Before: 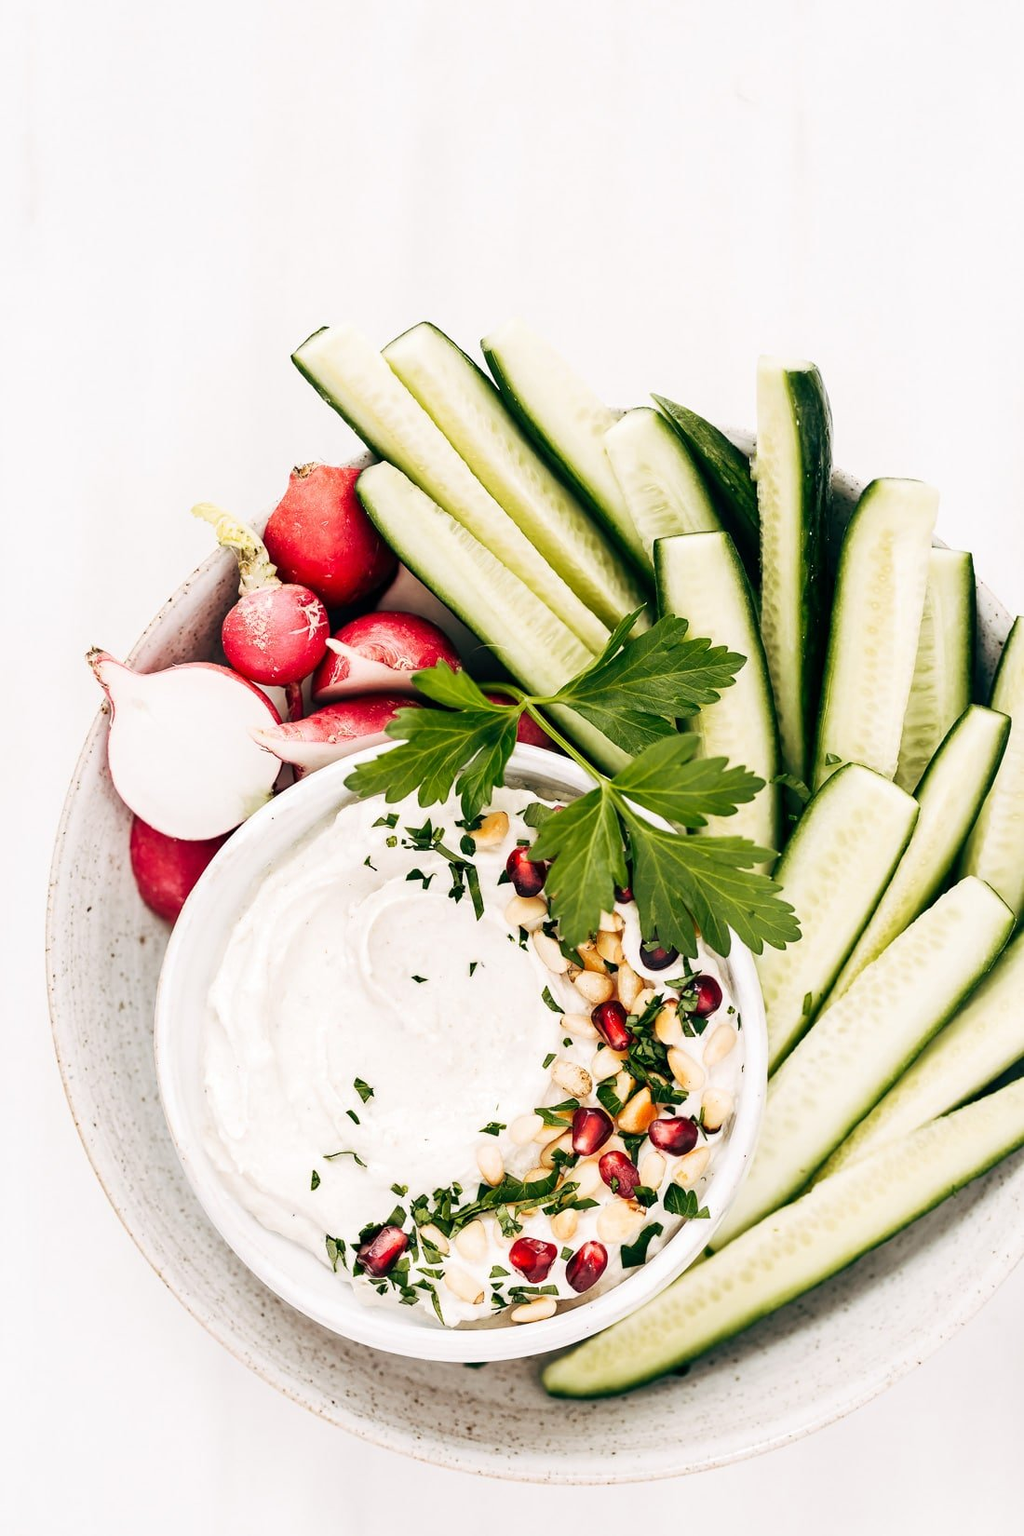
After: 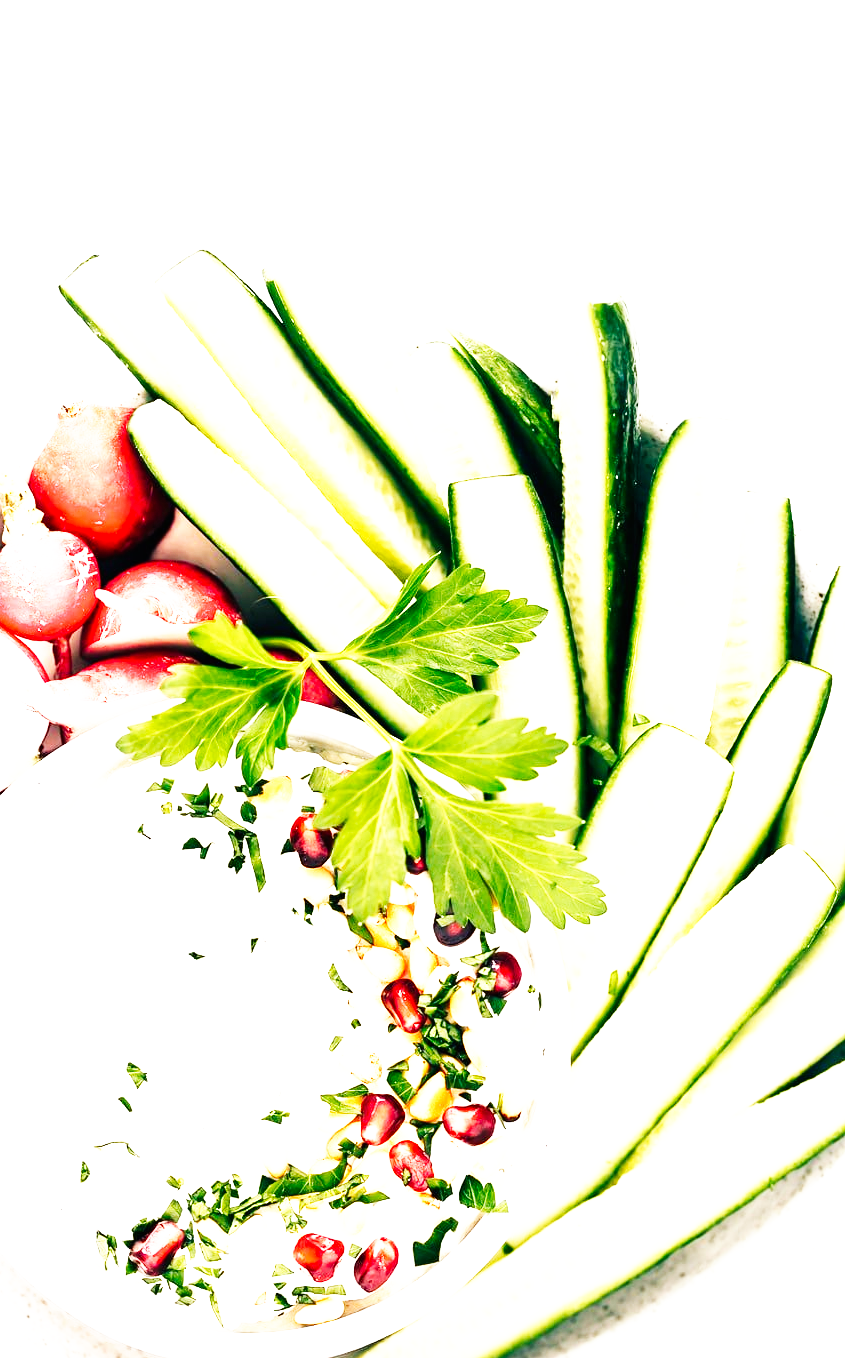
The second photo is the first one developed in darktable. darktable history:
exposure: black level correction 0, exposure 1 EV, compensate exposure bias true, compensate highlight preservation false
base curve: curves: ch0 [(0, 0) (0.007, 0.004) (0.027, 0.03) (0.046, 0.07) (0.207, 0.54) (0.442, 0.872) (0.673, 0.972) (1, 1)], preserve colors none
crop: left 23.095%, top 5.827%, bottom 11.854%
